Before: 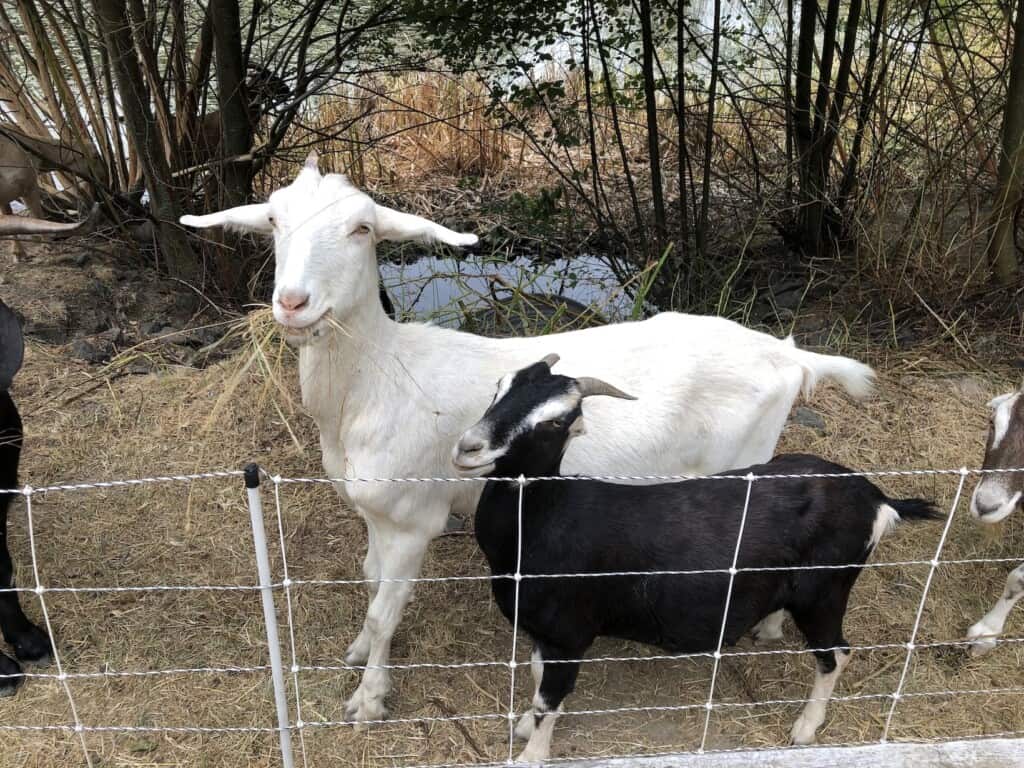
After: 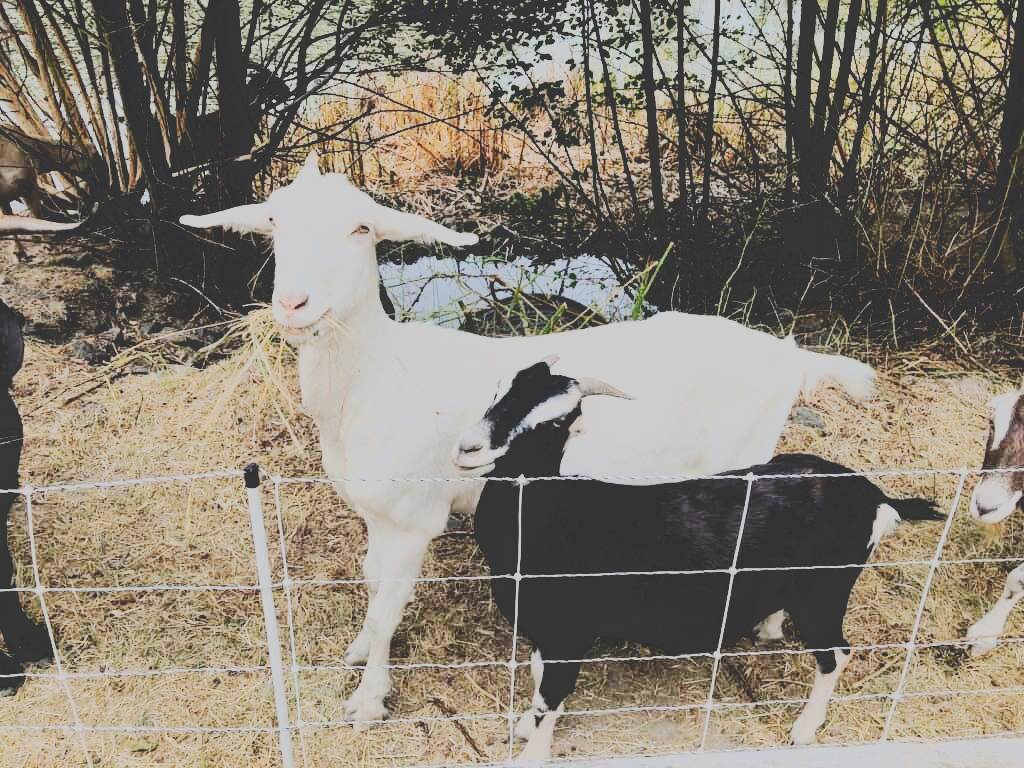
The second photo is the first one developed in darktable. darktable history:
exposure: exposure -0.005 EV, compensate highlight preservation false
tone curve: curves: ch0 [(0, 0.23) (0.125, 0.207) (0.245, 0.227) (0.736, 0.695) (1, 0.824)], preserve colors none
base curve: curves: ch0 [(0, 0) (0.007, 0.004) (0.027, 0.03) (0.046, 0.07) (0.207, 0.54) (0.442, 0.872) (0.673, 0.972) (1, 1)]
